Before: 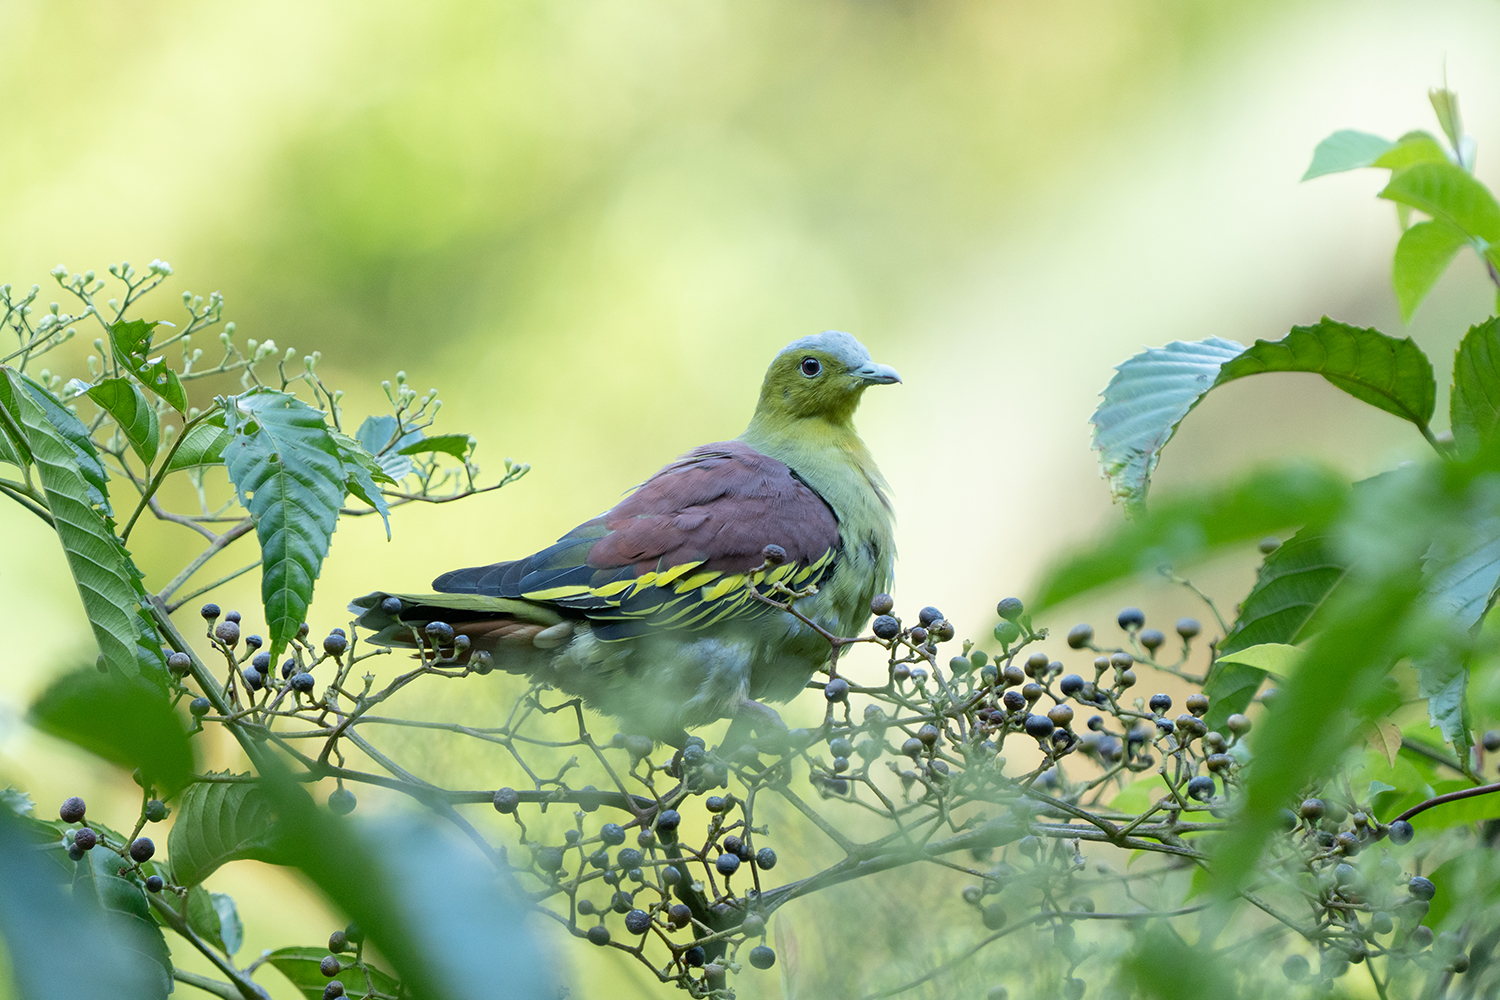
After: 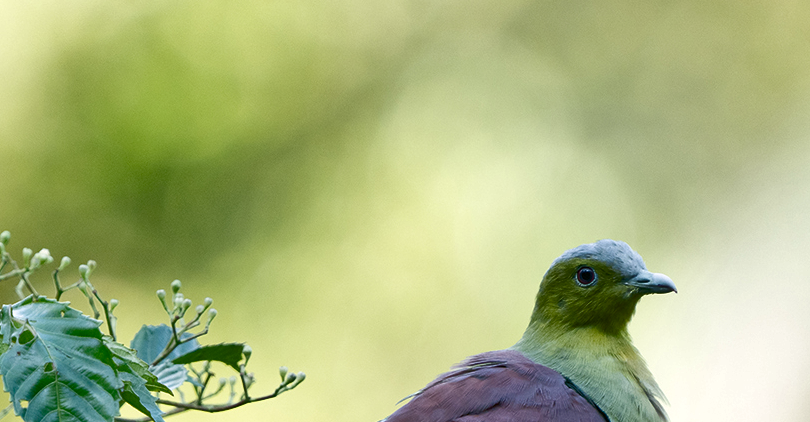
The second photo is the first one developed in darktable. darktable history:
exposure: exposure 0.073 EV, compensate highlight preservation false
color correction: highlights a* 3.15, highlights b* -1.62, shadows a* -0.096, shadows b* 2.59, saturation 0.983
crop: left 15.065%, top 9.184%, right 30.921%, bottom 48.549%
color balance rgb: shadows lift › chroma 2.042%, shadows lift › hue 220.43°, perceptual saturation grading › global saturation 20%, perceptual saturation grading › highlights -25.901%, perceptual saturation grading › shadows 49.329%, global vibrance 20%
shadows and highlights: shadows 75.28, highlights -61.08, highlights color adjustment 0.27%, soften with gaussian
contrast brightness saturation: saturation -0.044
